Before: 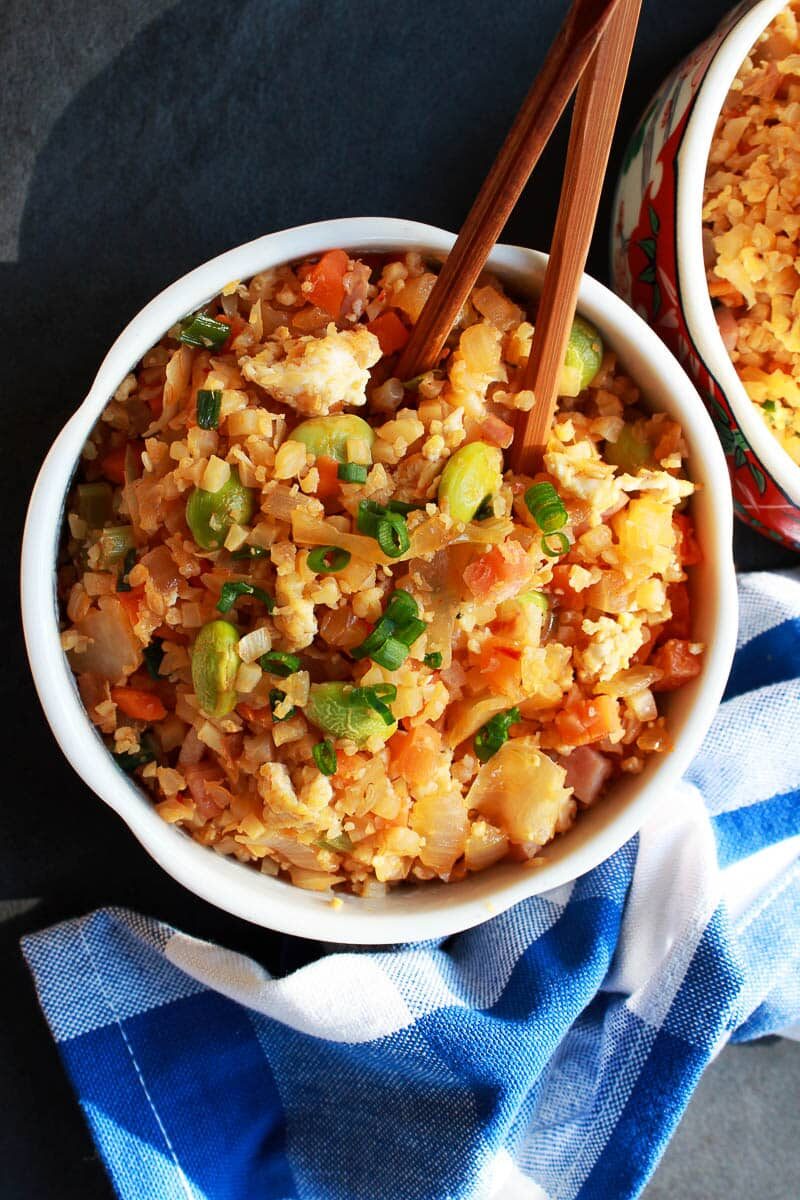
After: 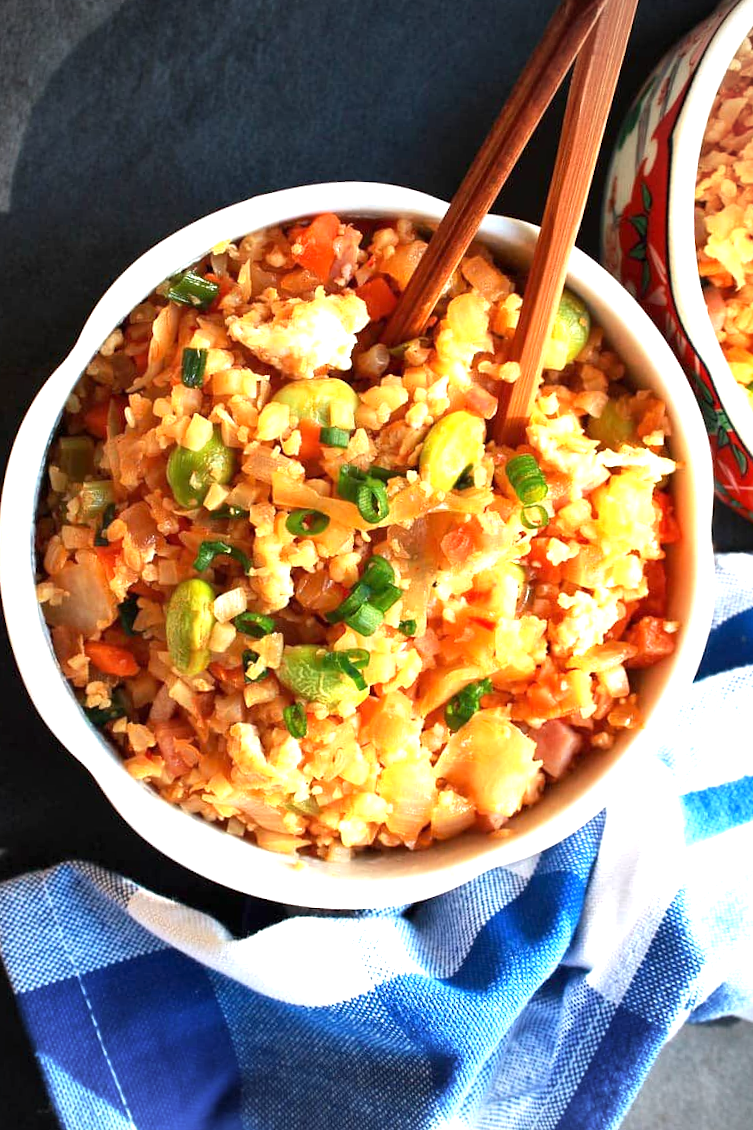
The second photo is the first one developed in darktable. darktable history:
tone equalizer: on, module defaults
crop and rotate: angle -2.38°
exposure: exposure 0.95 EV, compensate highlight preservation false
vignetting: fall-off radius 60.92%
